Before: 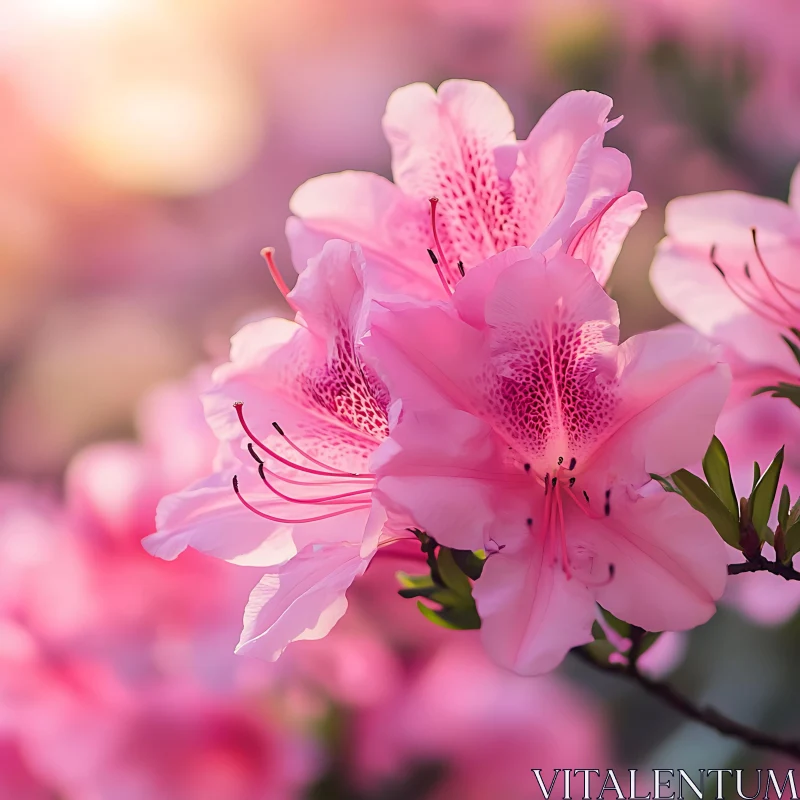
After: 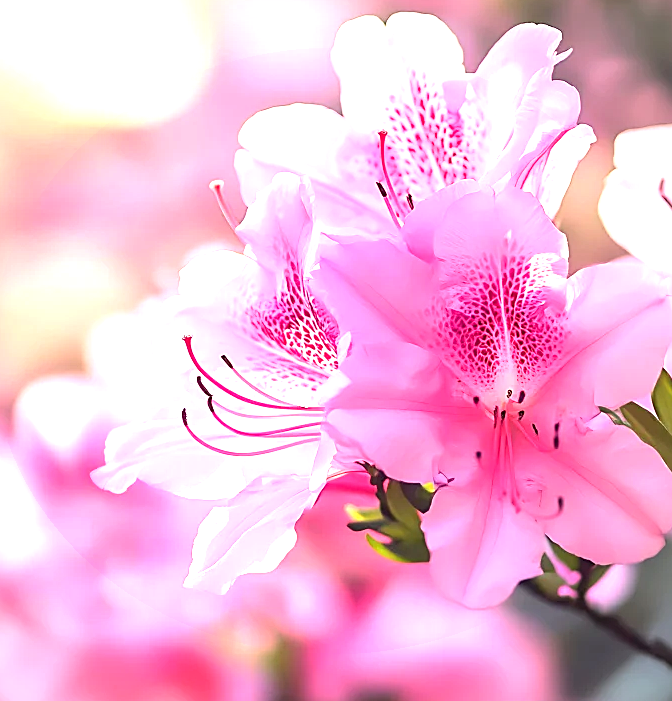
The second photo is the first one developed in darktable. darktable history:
sharpen: on, module defaults
exposure: black level correction 0, exposure 1.503 EV, compensate highlight preservation false
vignetting: fall-off start 97.35%, fall-off radius 78.54%, center (-0.009, 0), width/height ratio 1.111, unbound false
crop: left 6.442%, top 8.419%, right 9.524%, bottom 3.871%
